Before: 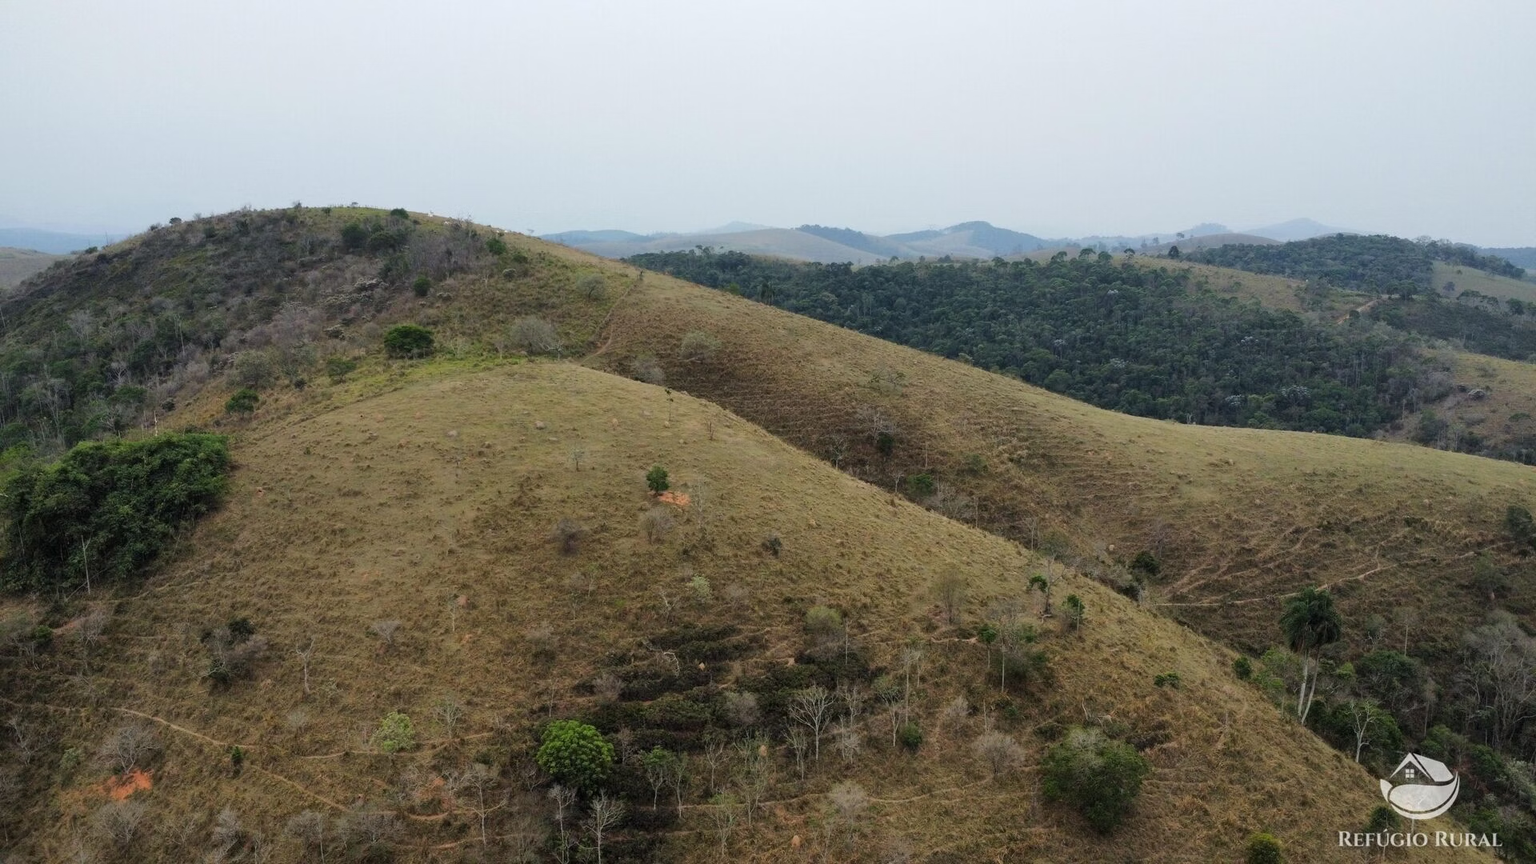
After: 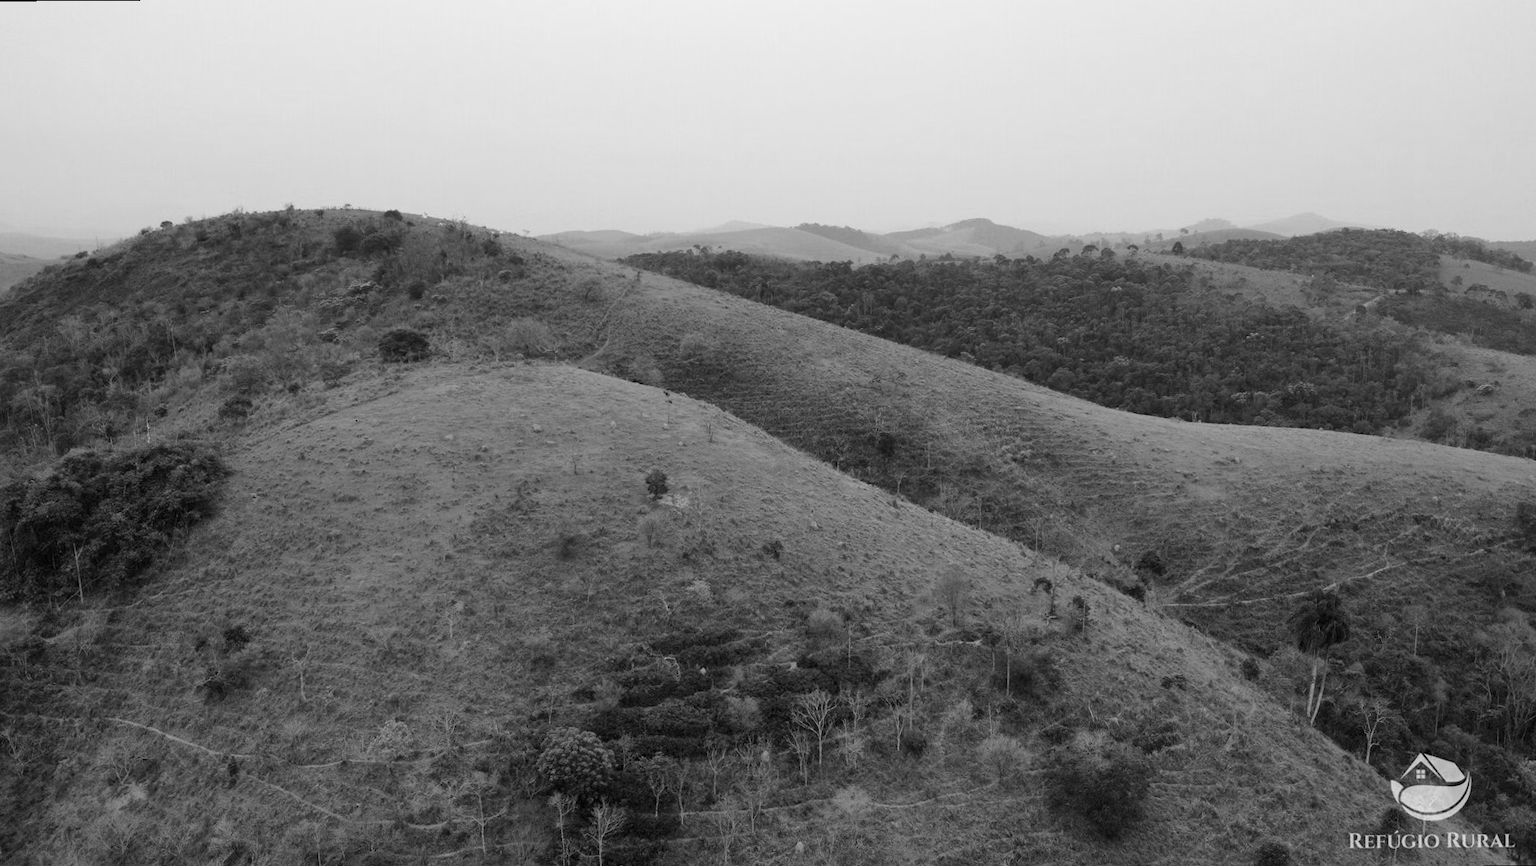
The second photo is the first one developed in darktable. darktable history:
monochrome: a -3.63, b -0.465
rotate and perspective: rotation -0.45°, automatic cropping original format, crop left 0.008, crop right 0.992, crop top 0.012, crop bottom 0.988
